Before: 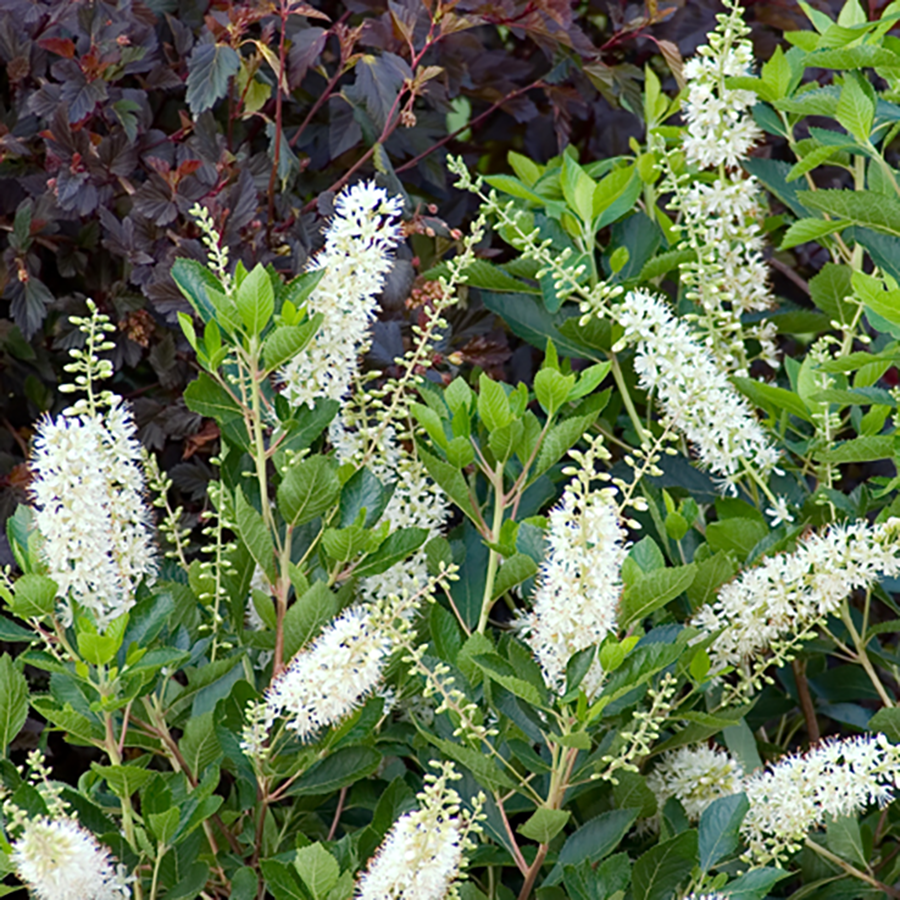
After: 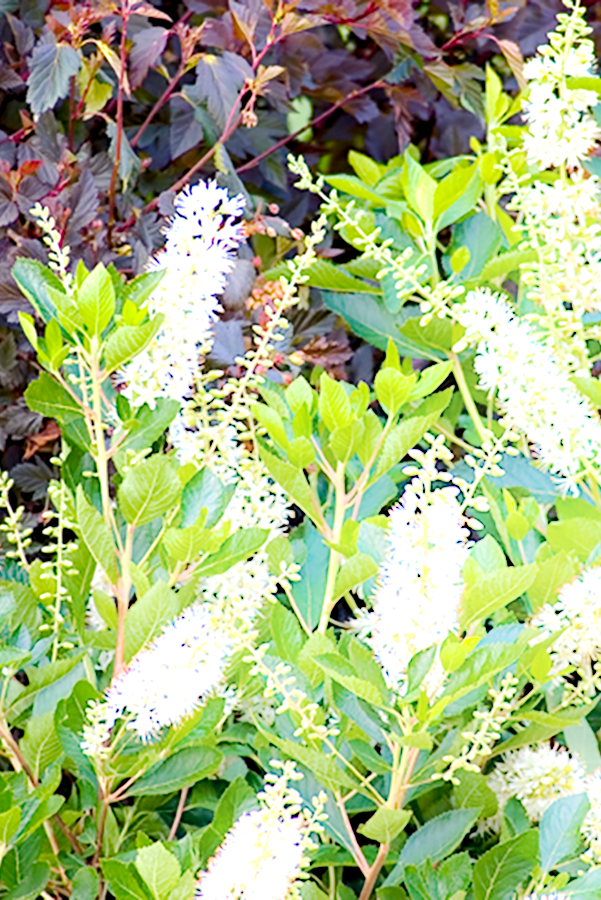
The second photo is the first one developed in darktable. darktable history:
base curve: curves: ch0 [(0, 0) (0.158, 0.273) (0.879, 0.895) (1, 1)], preserve colors none
exposure: exposure 0.95 EV, compensate highlight preservation false
color balance rgb: shadows lift › chroma 2%, shadows lift › hue 217.2°, power › chroma 0.25%, power › hue 60°, highlights gain › chroma 1.5%, highlights gain › hue 309.6°, global offset › luminance -0.5%, perceptual saturation grading › global saturation 15%, global vibrance 20%
crop and rotate: left 17.732%, right 15.423%
shadows and highlights: shadows -54.3, highlights 86.09, soften with gaussian
